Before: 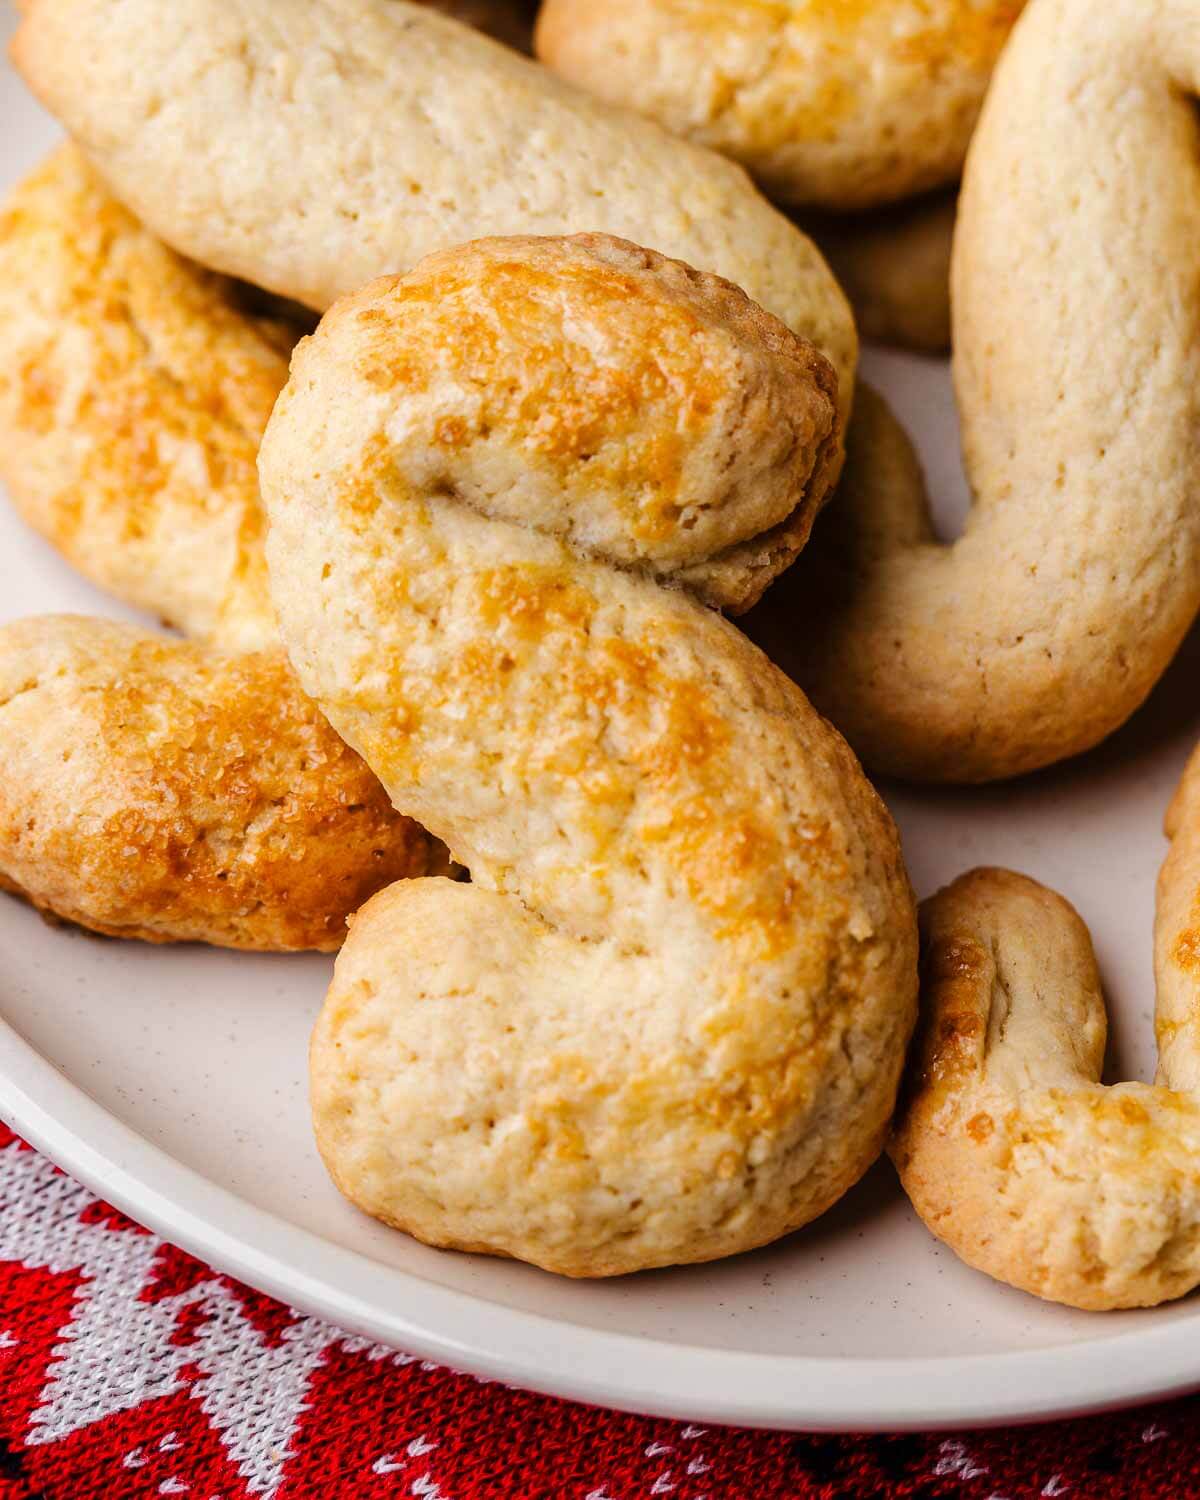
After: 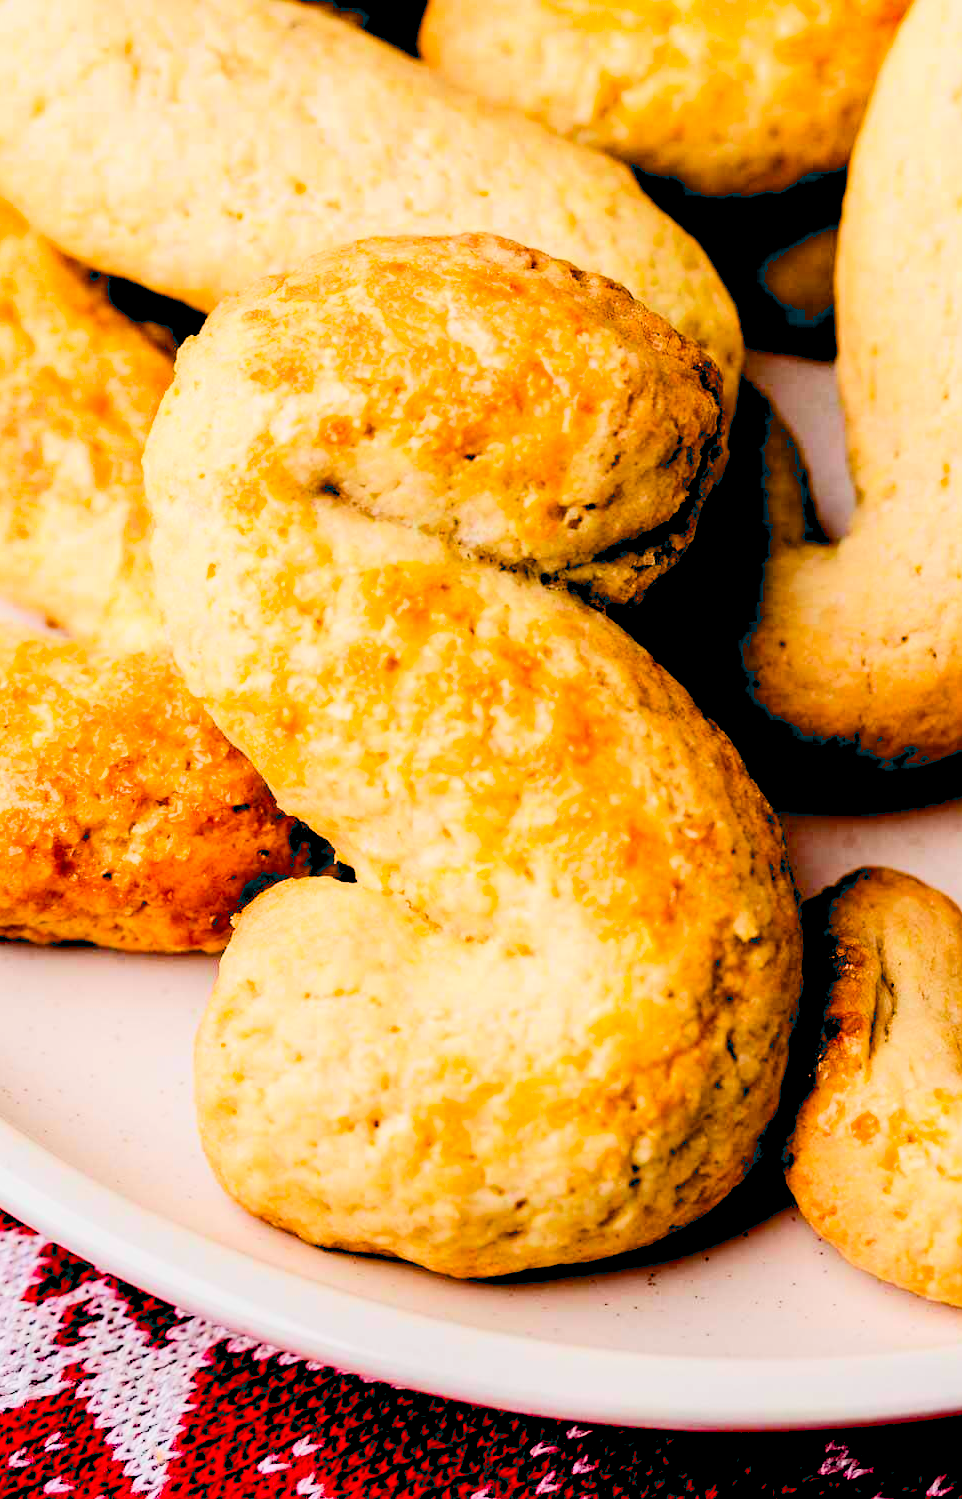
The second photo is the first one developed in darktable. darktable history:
filmic rgb: black relative exposure -7.65 EV, white relative exposure 4.56 EV, hardness 3.61, color science v6 (2022)
crop and rotate: left 9.597%, right 10.195%
contrast brightness saturation: contrast 0.18, saturation 0.3
exposure: black level correction 0.035, exposure 0.9 EV, compensate highlight preservation false
